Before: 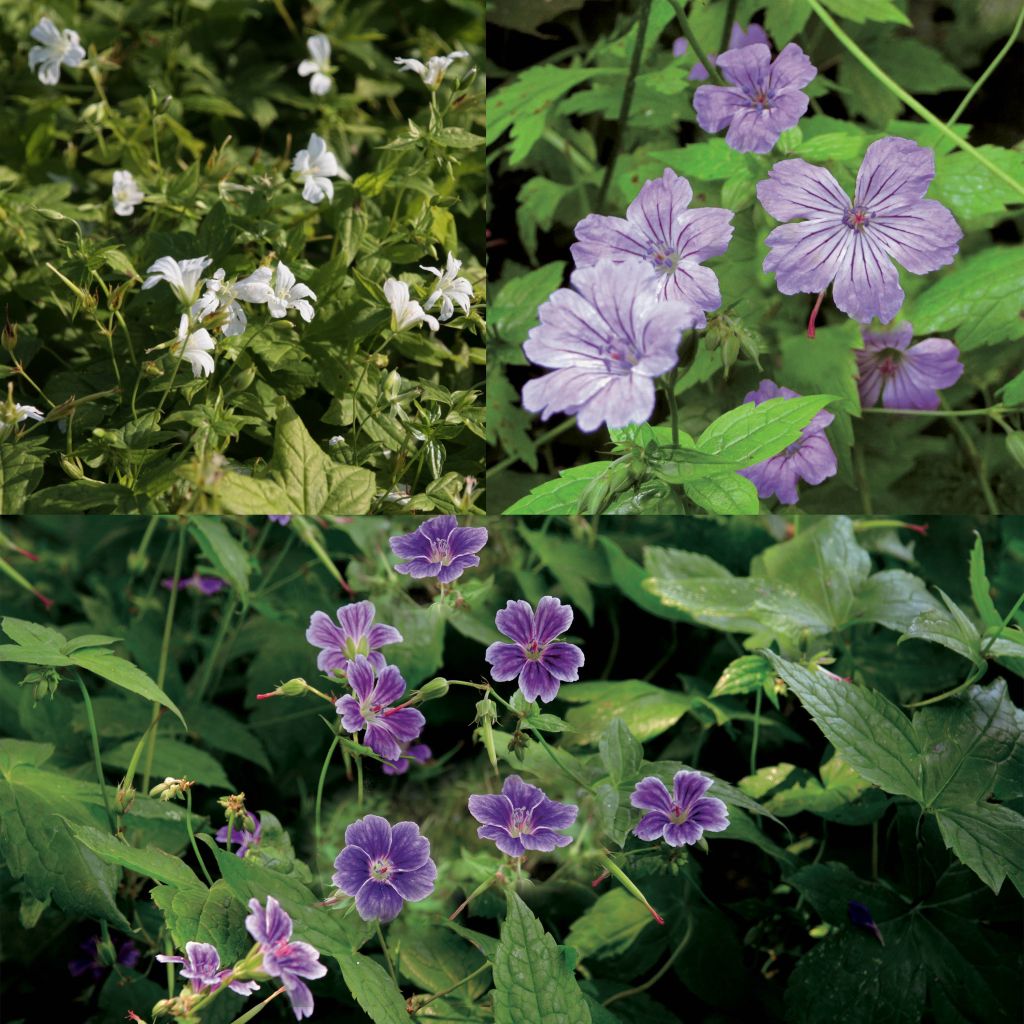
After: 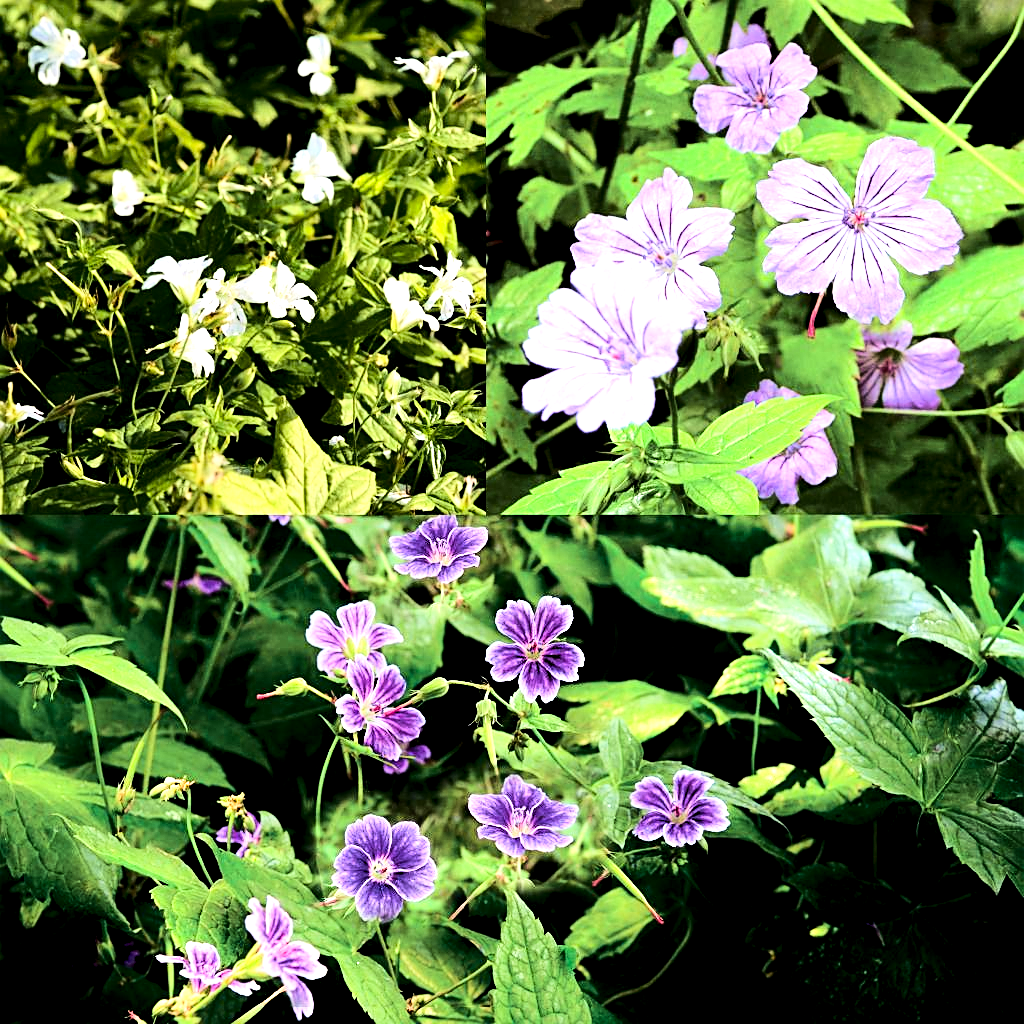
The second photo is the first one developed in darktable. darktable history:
base curve: curves: ch0 [(0, 0) (0.036, 0.025) (0.121, 0.166) (0.206, 0.329) (0.605, 0.79) (1, 1)], exposure shift 0.585
color balance rgb: shadows lift › chroma 1.006%, shadows lift › hue 243.07°, global offset › luminance -0.977%, perceptual saturation grading › global saturation 0.737%, global vibrance 20%
contrast equalizer: octaves 7, y [[0.5, 0.5, 0.544, 0.569, 0.5, 0.5], [0.5 ×6], [0.5 ×6], [0 ×6], [0 ×6]], mix -0.284
exposure: black level correction 0.001, exposure 0.672 EV, compensate highlight preservation false
sharpen: on, module defaults
velvia: on, module defaults
tone equalizer: -8 EV -0.728 EV, -7 EV -0.678 EV, -6 EV -0.636 EV, -5 EV -0.369 EV, -3 EV 0.38 EV, -2 EV 0.6 EV, -1 EV 0.695 EV, +0 EV 0.723 EV, edges refinement/feathering 500, mask exposure compensation -1.57 EV, preserve details no
